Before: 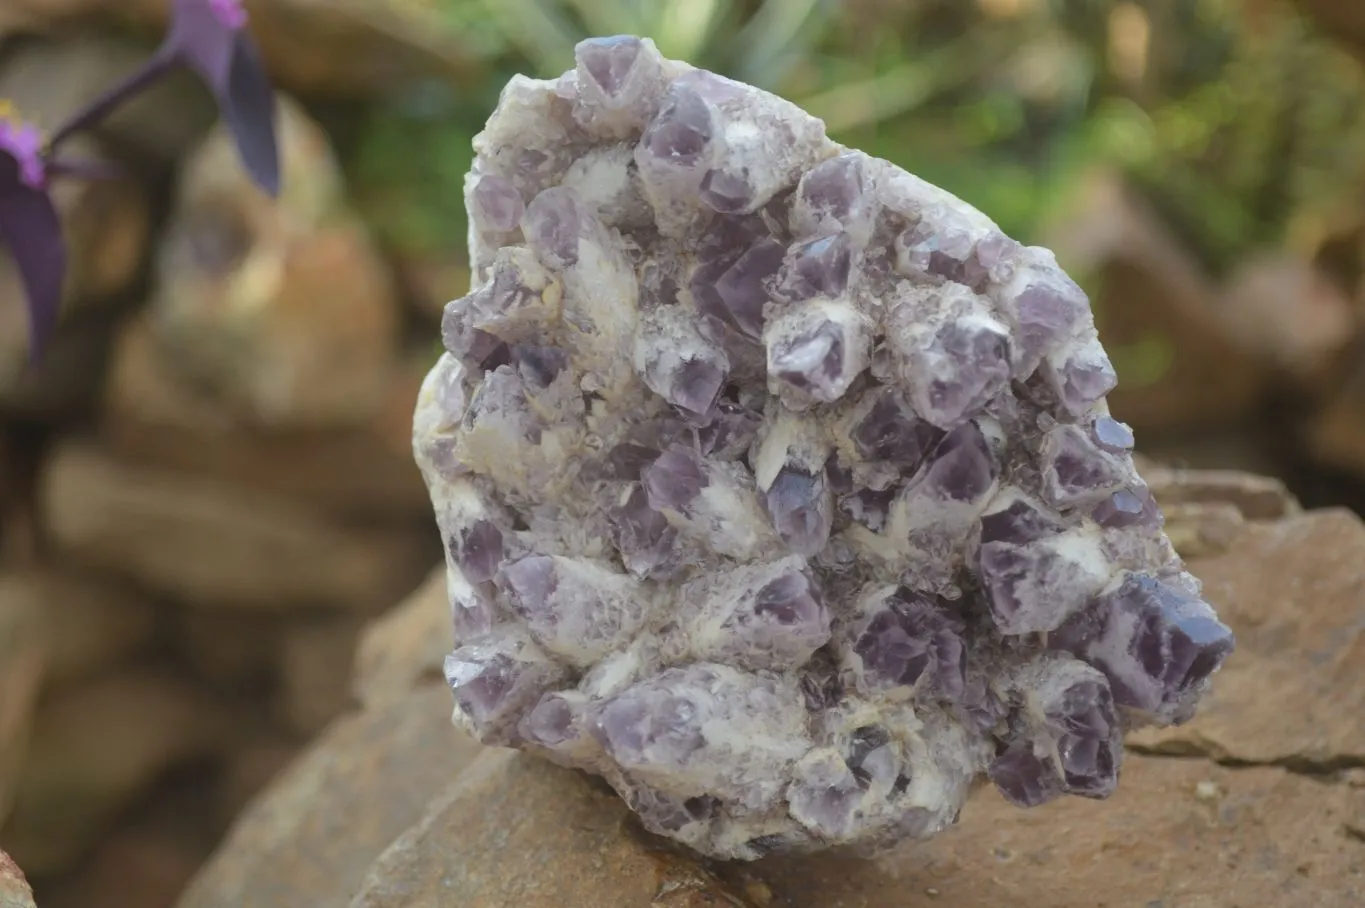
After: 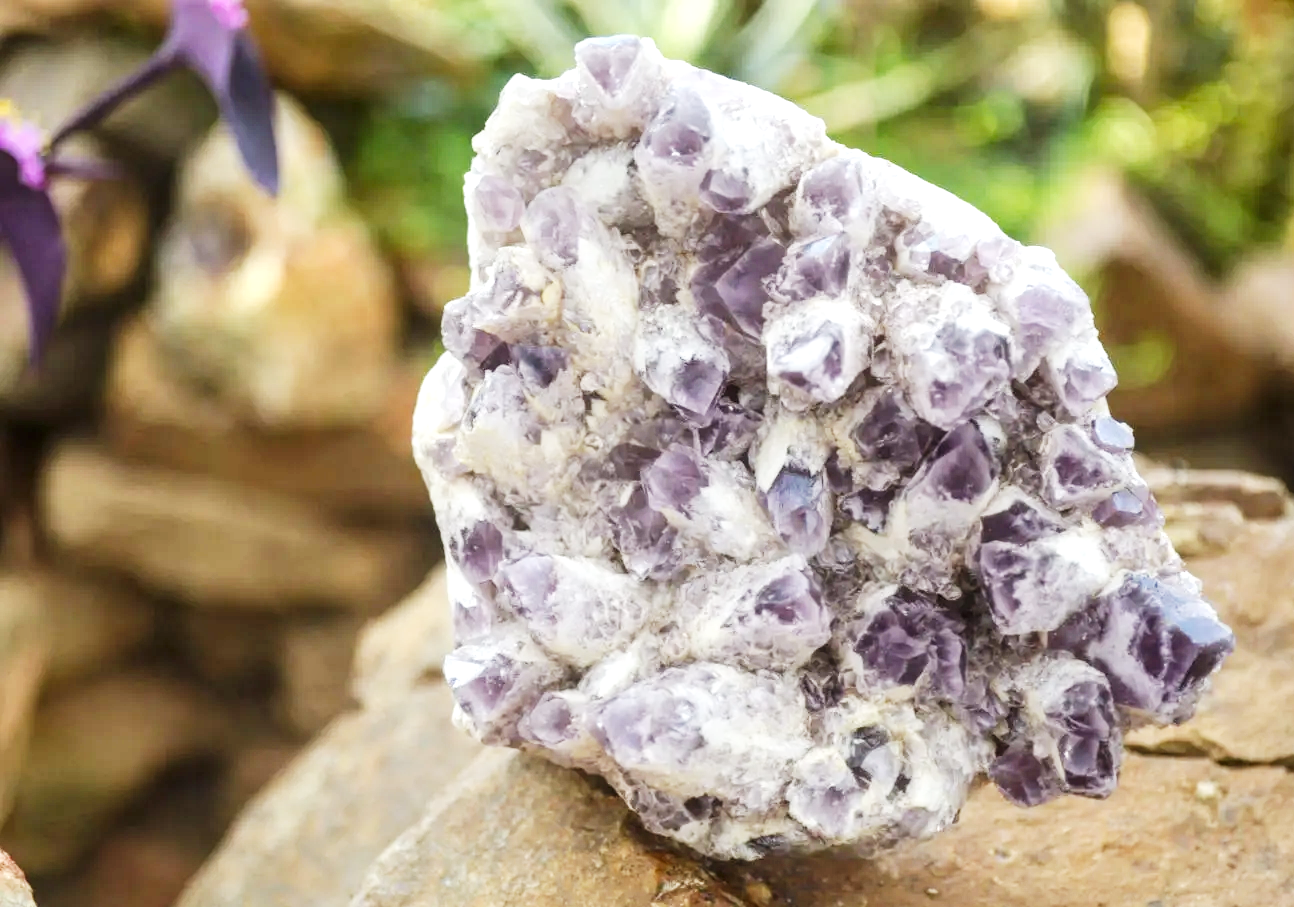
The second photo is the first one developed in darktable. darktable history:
local contrast: detail 130%
crop and rotate: right 5.167%
base curve: curves: ch0 [(0, 0) (0.007, 0.004) (0.027, 0.03) (0.046, 0.07) (0.207, 0.54) (0.442, 0.872) (0.673, 0.972) (1, 1)], preserve colors none
